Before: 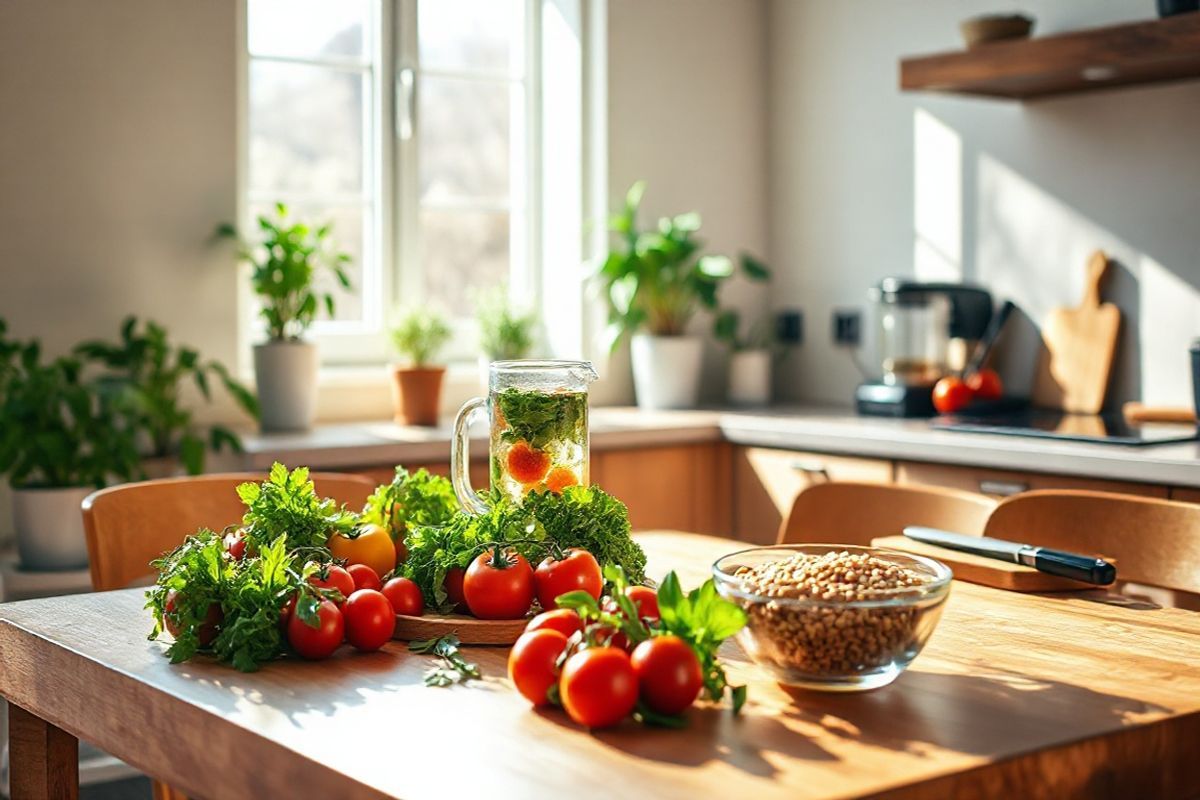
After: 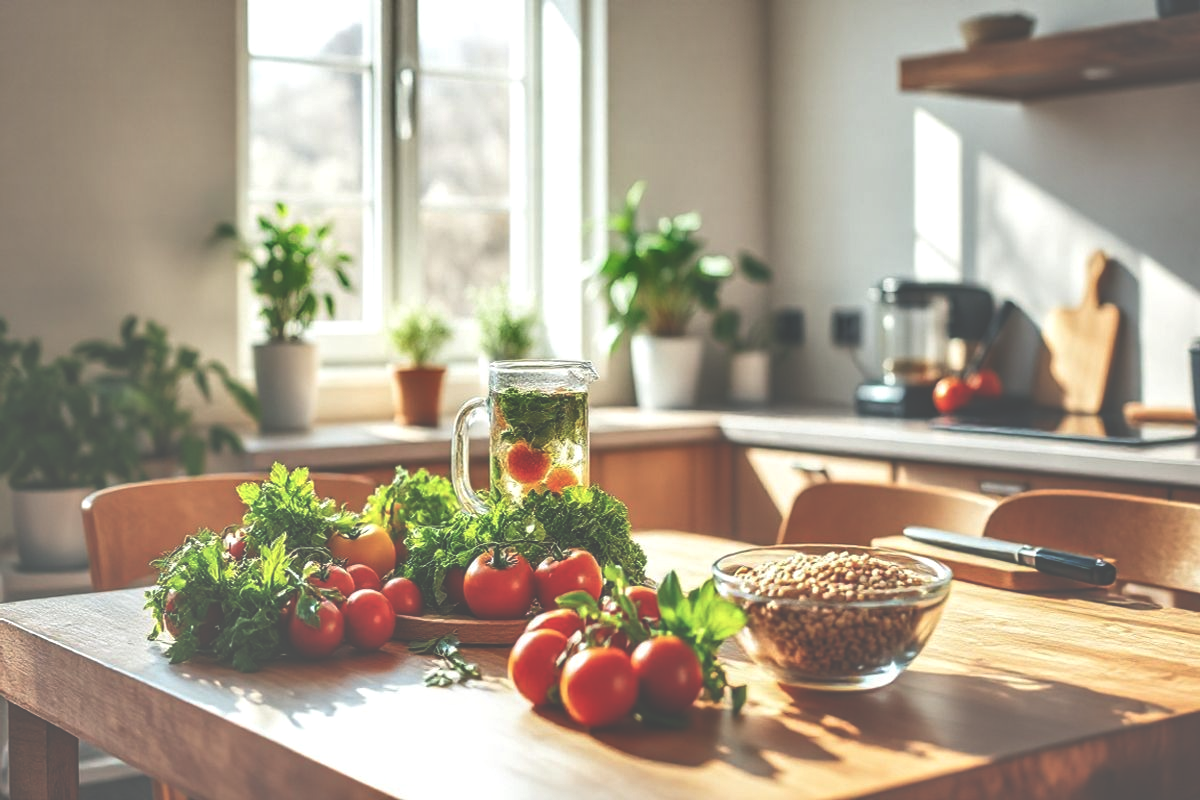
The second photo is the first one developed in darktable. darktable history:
local contrast: on, module defaults
shadows and highlights: radius 133.83, soften with gaussian
exposure: black level correction -0.087, compensate highlight preservation false
